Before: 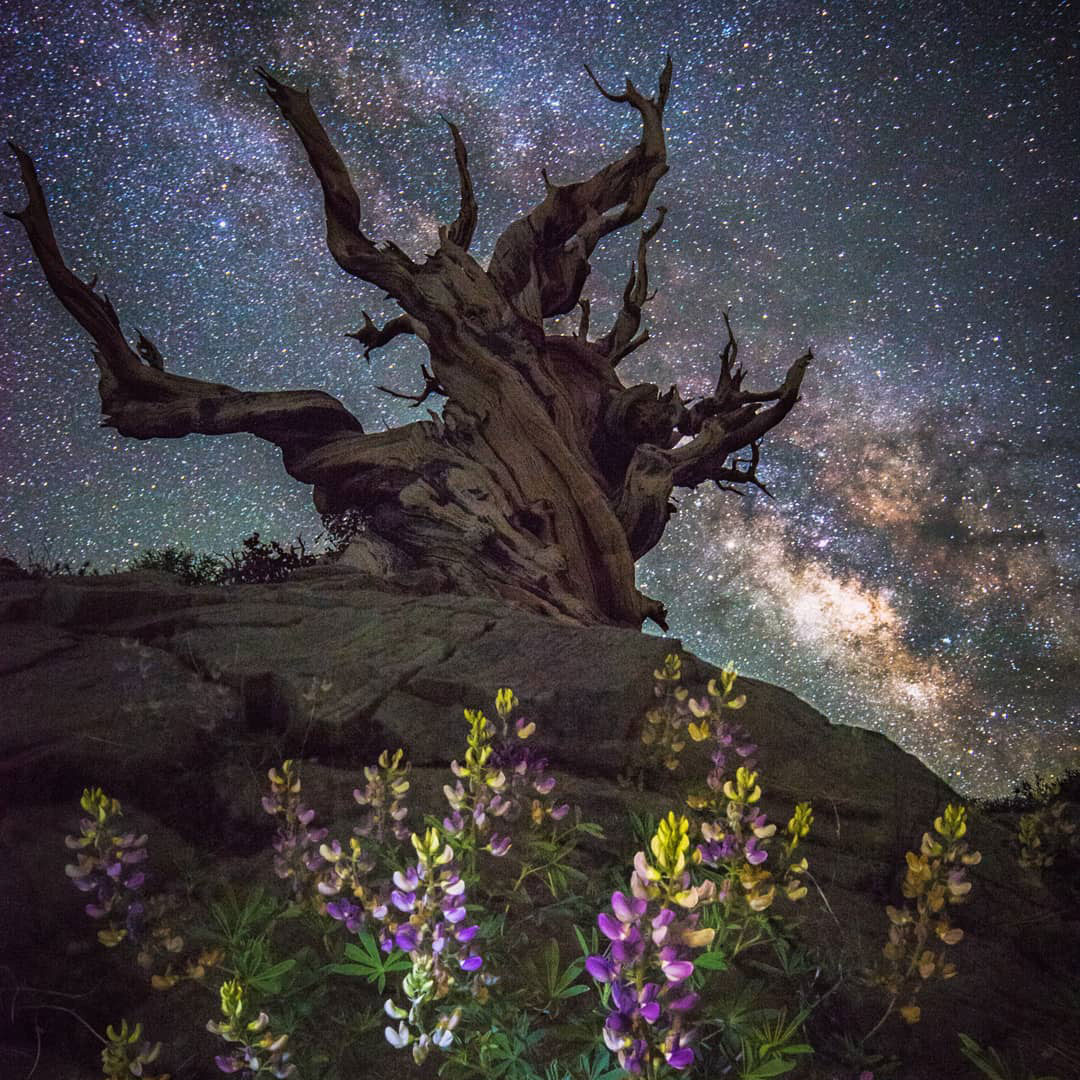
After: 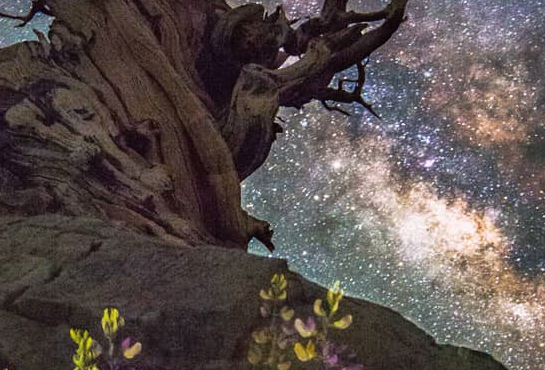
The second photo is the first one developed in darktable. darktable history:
exposure: exposure 0.029 EV, compensate highlight preservation false
crop: left 36.531%, top 35.219%, right 12.961%, bottom 30.518%
